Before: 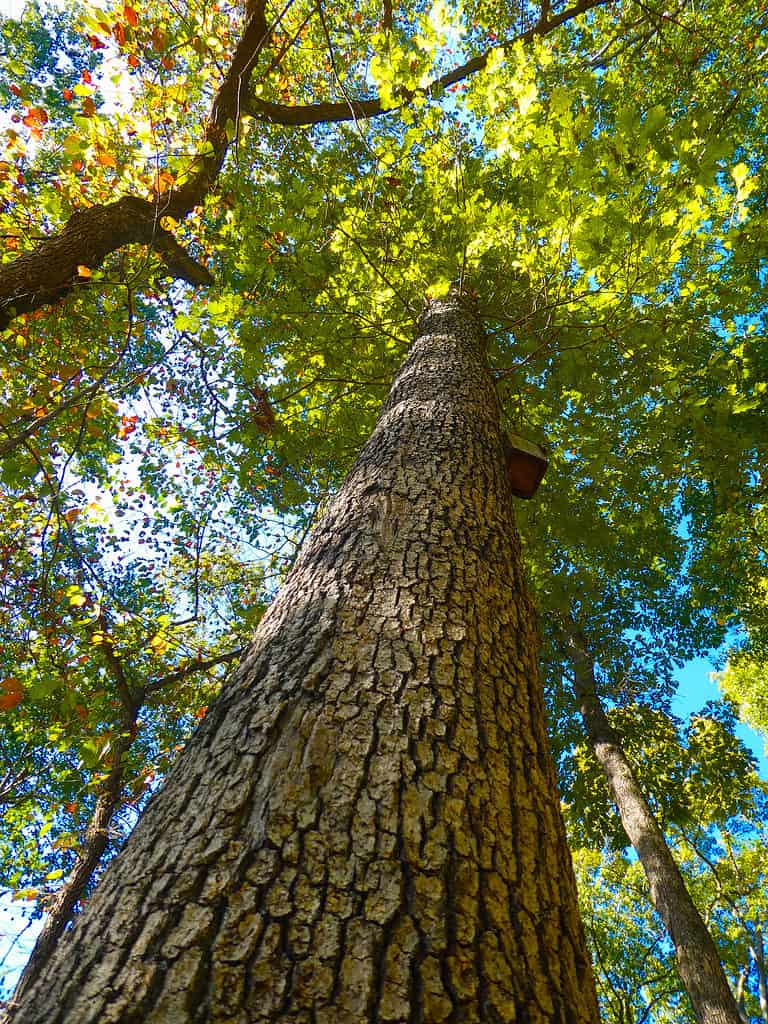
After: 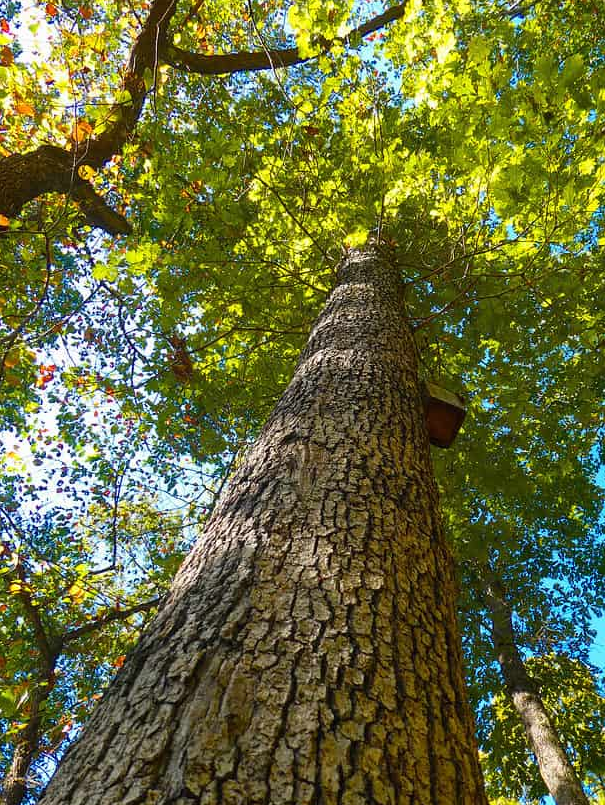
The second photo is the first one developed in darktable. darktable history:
crop and rotate: left 10.706%, top 5.052%, right 10.451%, bottom 16.275%
